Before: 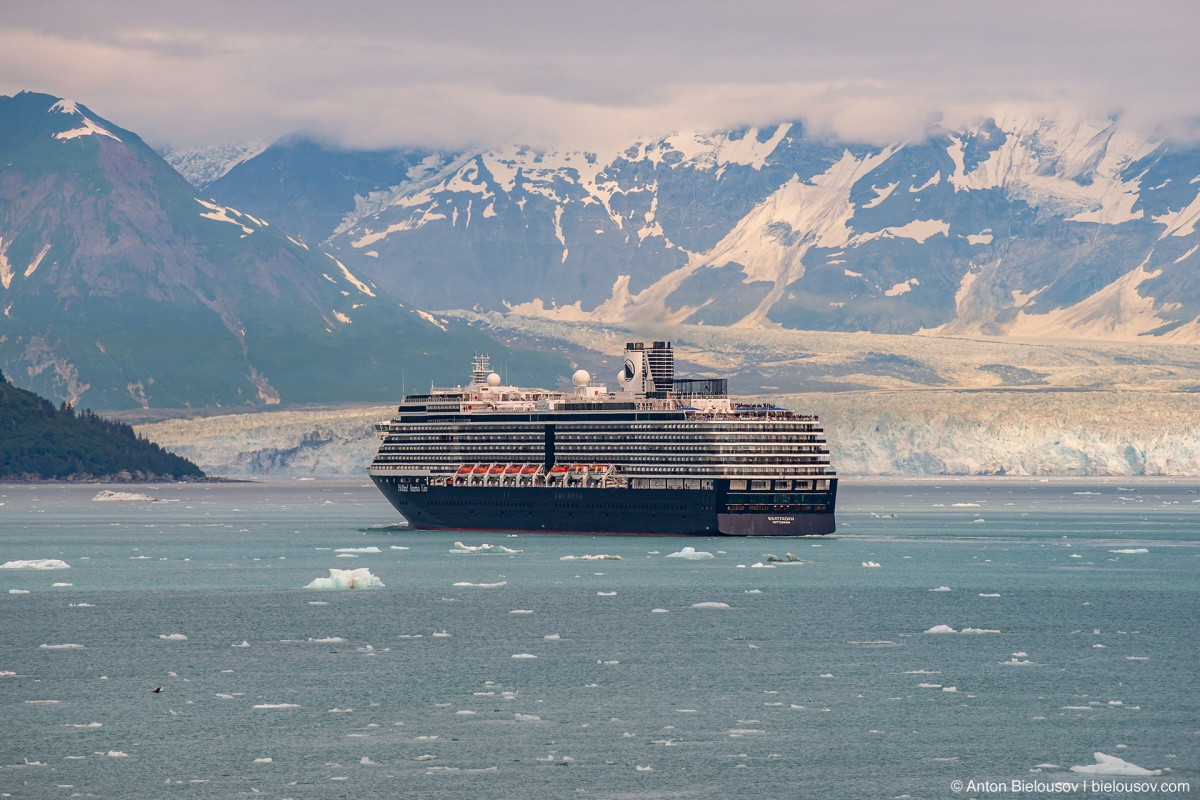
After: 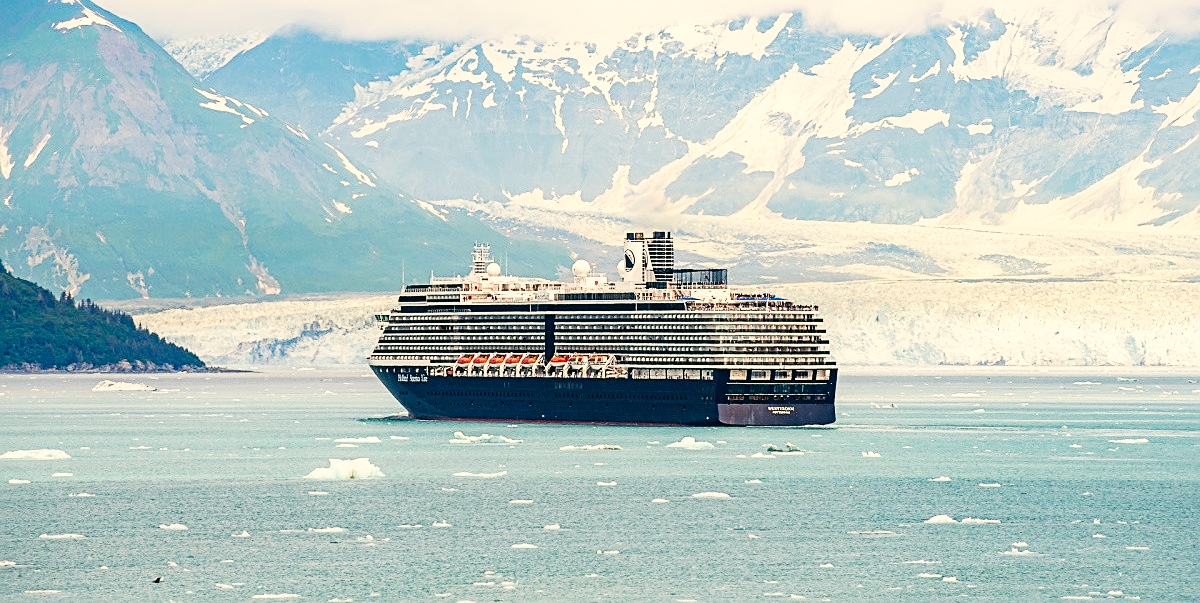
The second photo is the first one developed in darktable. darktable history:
shadows and highlights: radius 126.52, shadows 21.21, highlights -21.85, low approximation 0.01
crop: top 13.769%, bottom 10.831%
sharpen: on, module defaults
base curve: curves: ch0 [(0, 0) (0.007, 0.004) (0.027, 0.03) (0.046, 0.07) (0.207, 0.54) (0.442, 0.872) (0.673, 0.972) (1, 1)], preserve colors none
tone equalizer: smoothing diameter 24.89%, edges refinement/feathering 6.53, preserve details guided filter
color correction: highlights a* -0.387, highlights b* 9.12, shadows a* -8.77, shadows b* 0.41
